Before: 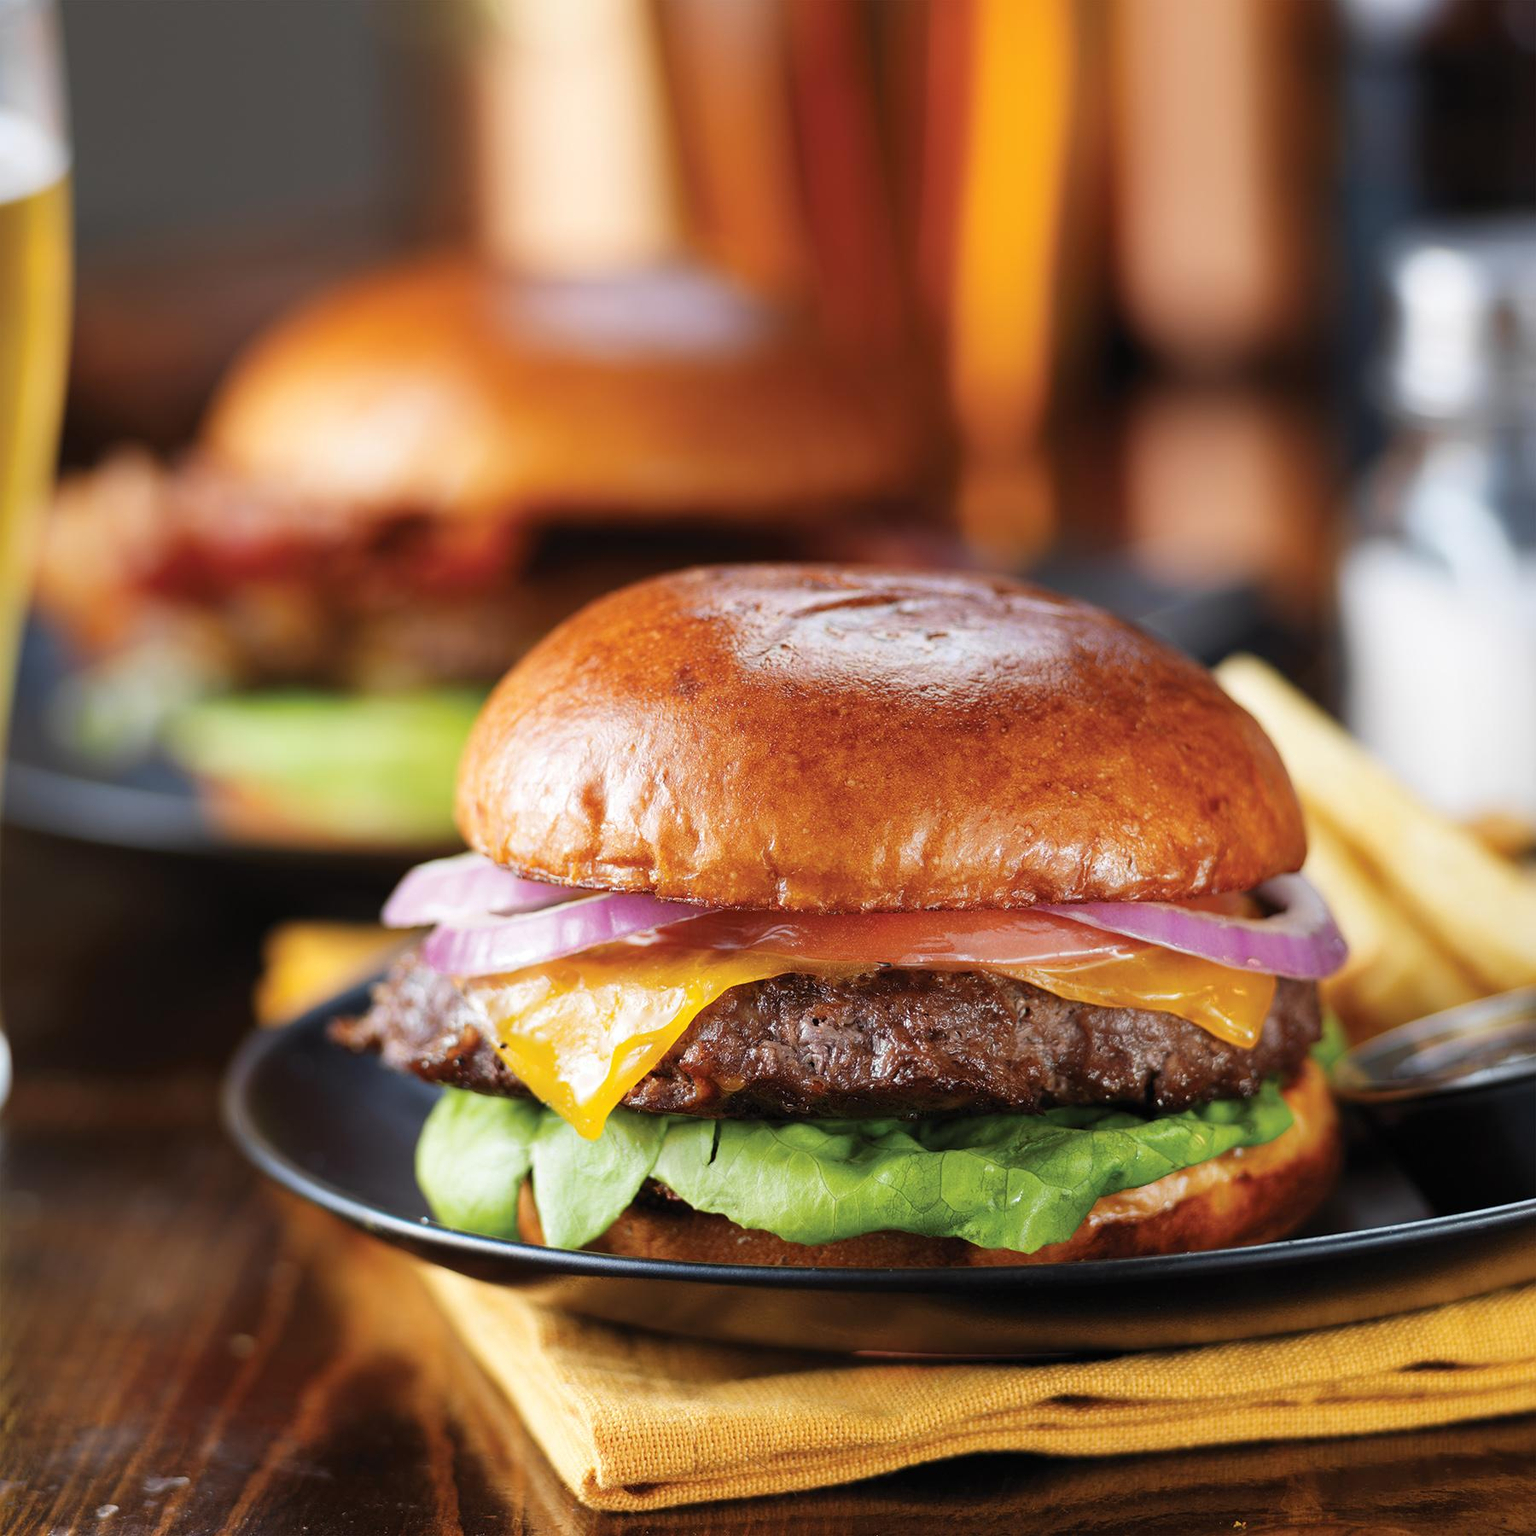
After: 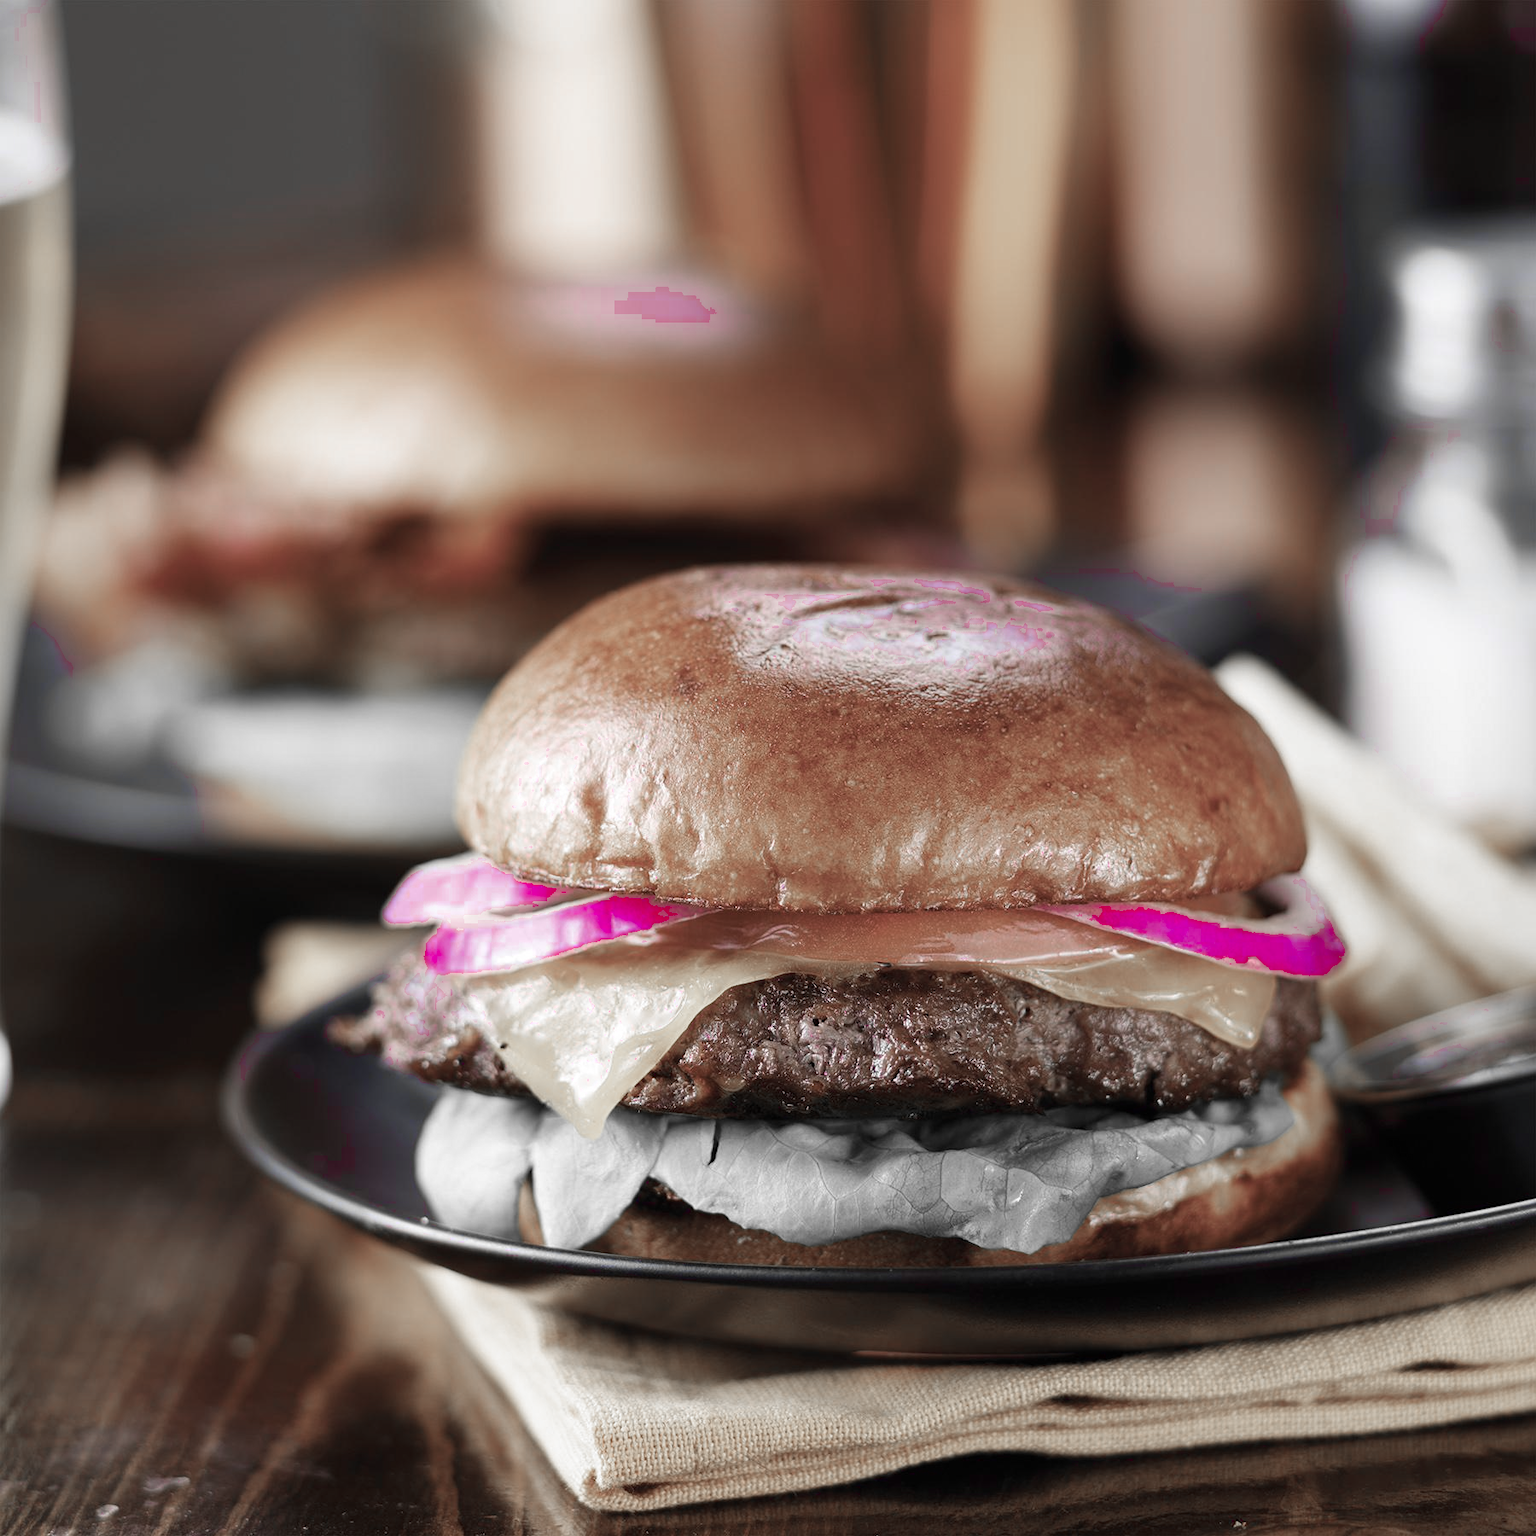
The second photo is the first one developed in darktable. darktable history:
color zones: curves: ch0 [(0, 0.278) (0.143, 0.5) (0.286, 0.5) (0.429, 0.5) (0.571, 0.5) (0.714, 0.5) (0.857, 0.5) (1, 0.5)]; ch1 [(0, 1) (0.143, 0.165) (0.286, 0) (0.429, 0) (0.571, 0) (0.714, 0) (0.857, 0.5) (1, 0.5)]; ch2 [(0, 0.508) (0.143, 0.5) (0.286, 0.5) (0.429, 0.5) (0.571, 0.5) (0.714, 0.5) (0.857, 0.5) (1, 0.5)]
contrast brightness saturation: brightness -0.019, saturation 0.349
